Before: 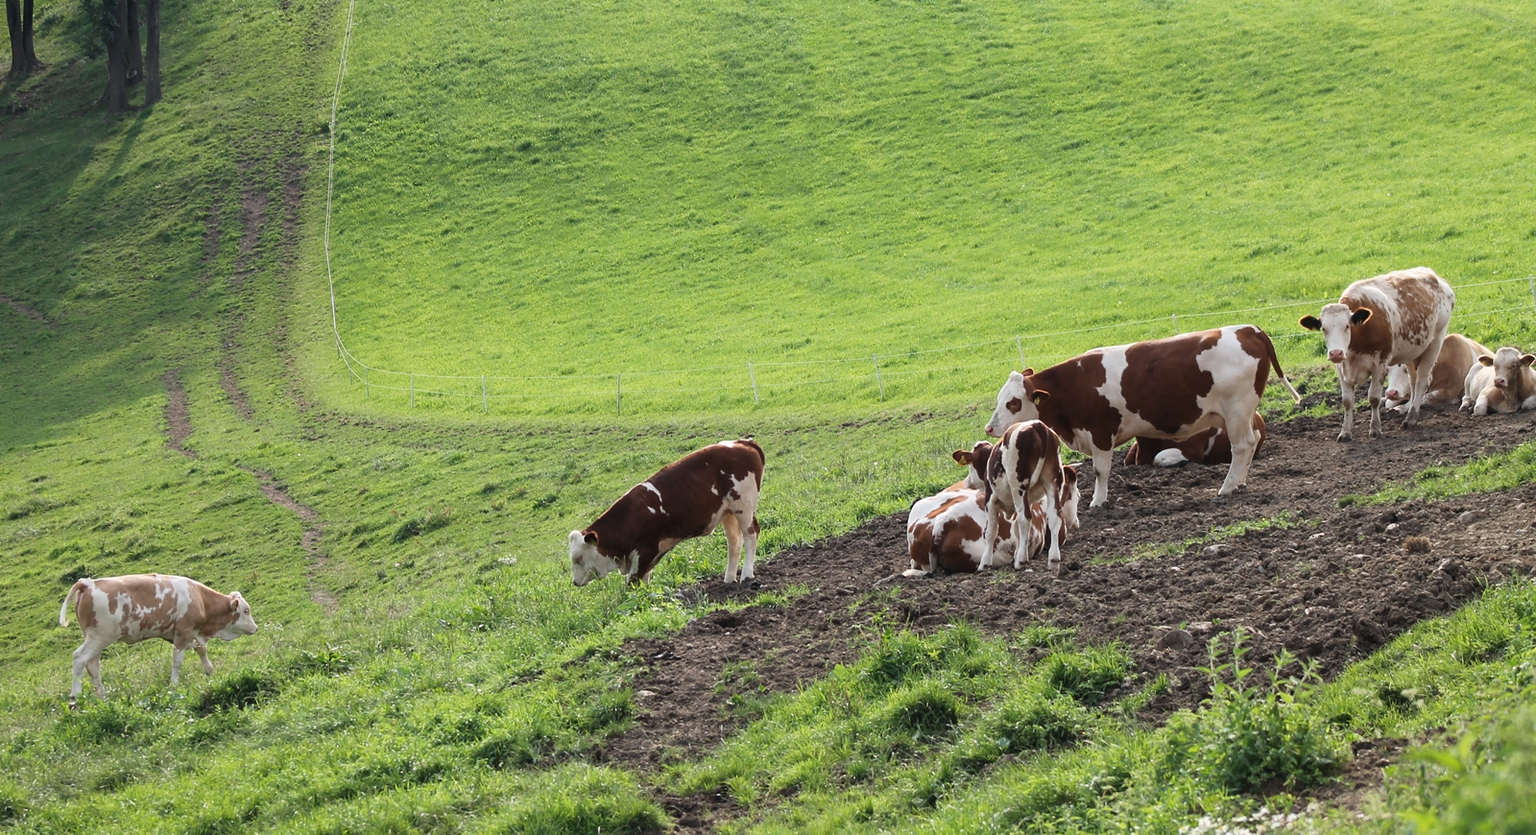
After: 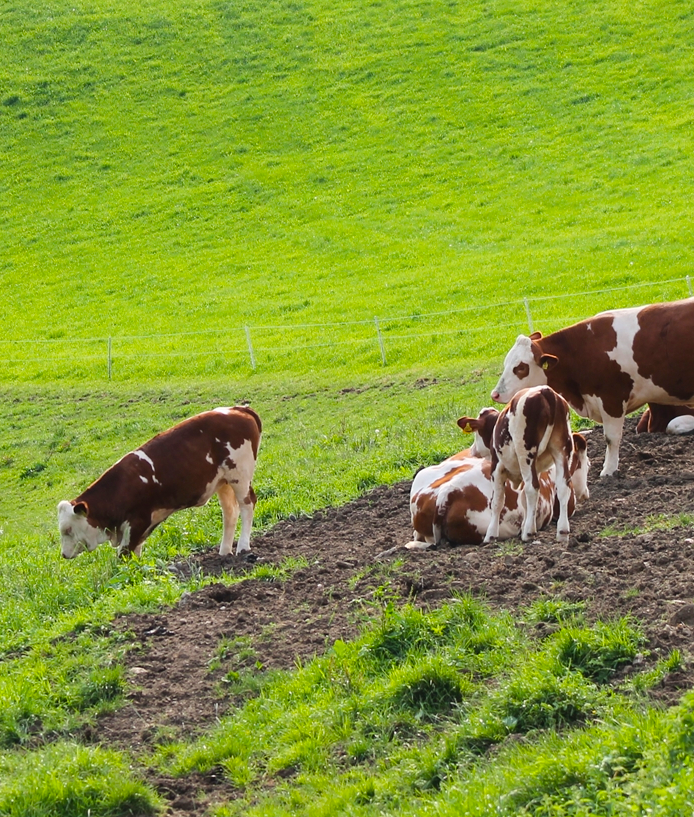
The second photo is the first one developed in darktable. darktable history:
color balance rgb: perceptual saturation grading › global saturation 25%, perceptual brilliance grading › mid-tones 10%, perceptual brilliance grading › shadows 15%, global vibrance 20%
crop: left 33.452%, top 6.025%, right 23.155%
white balance: emerald 1
